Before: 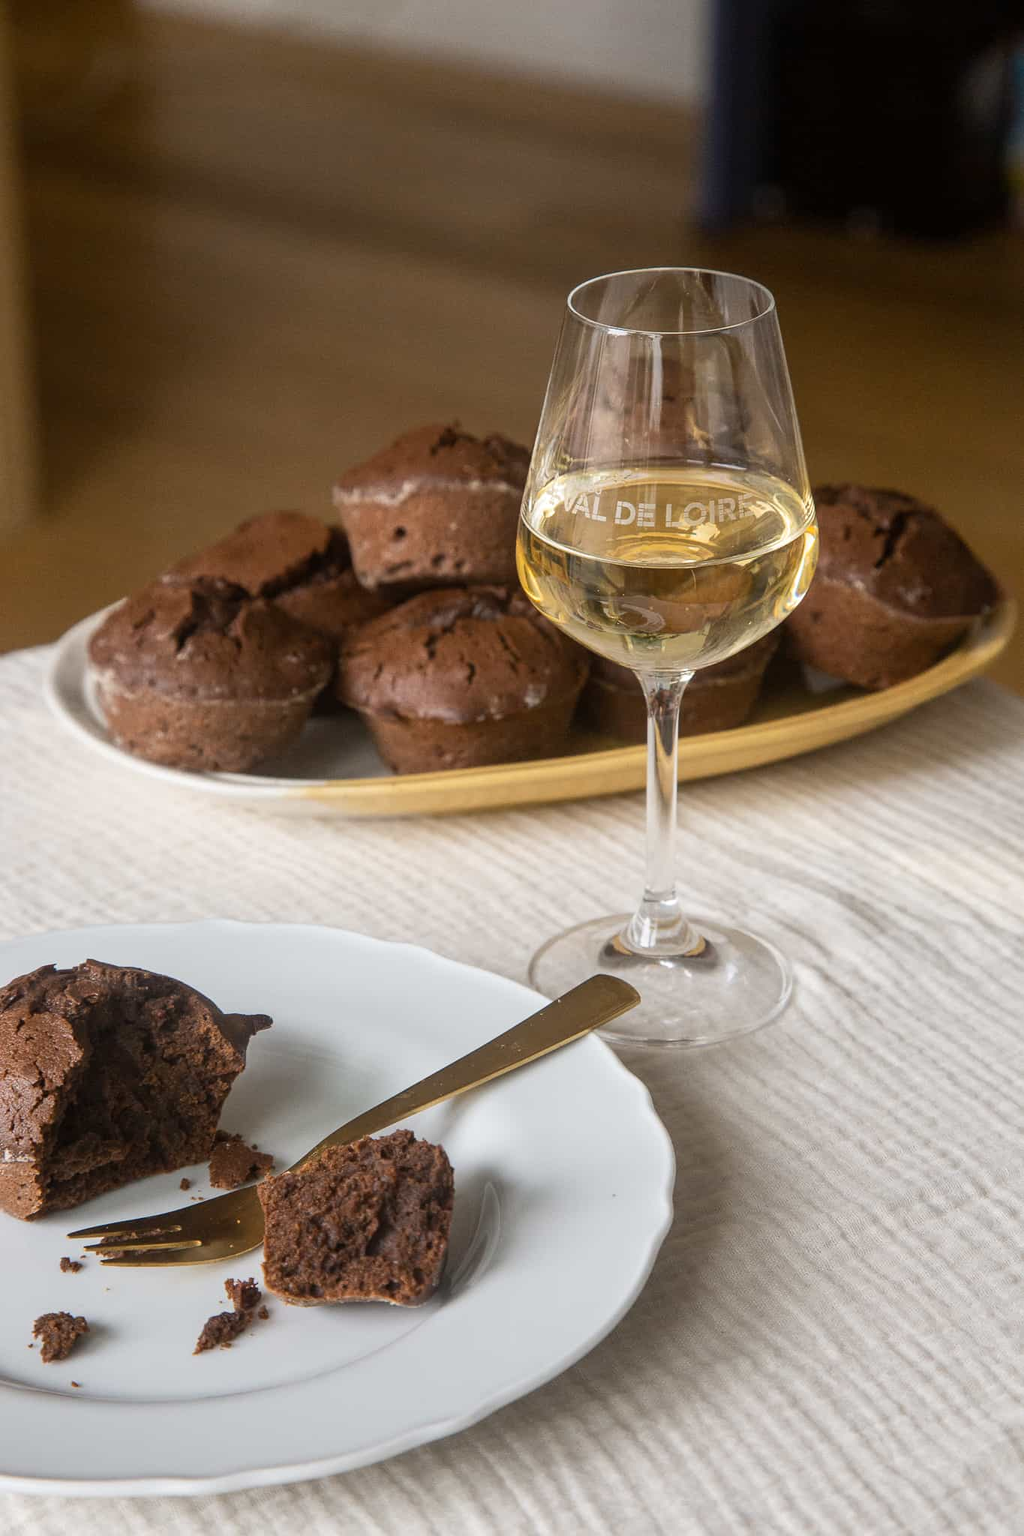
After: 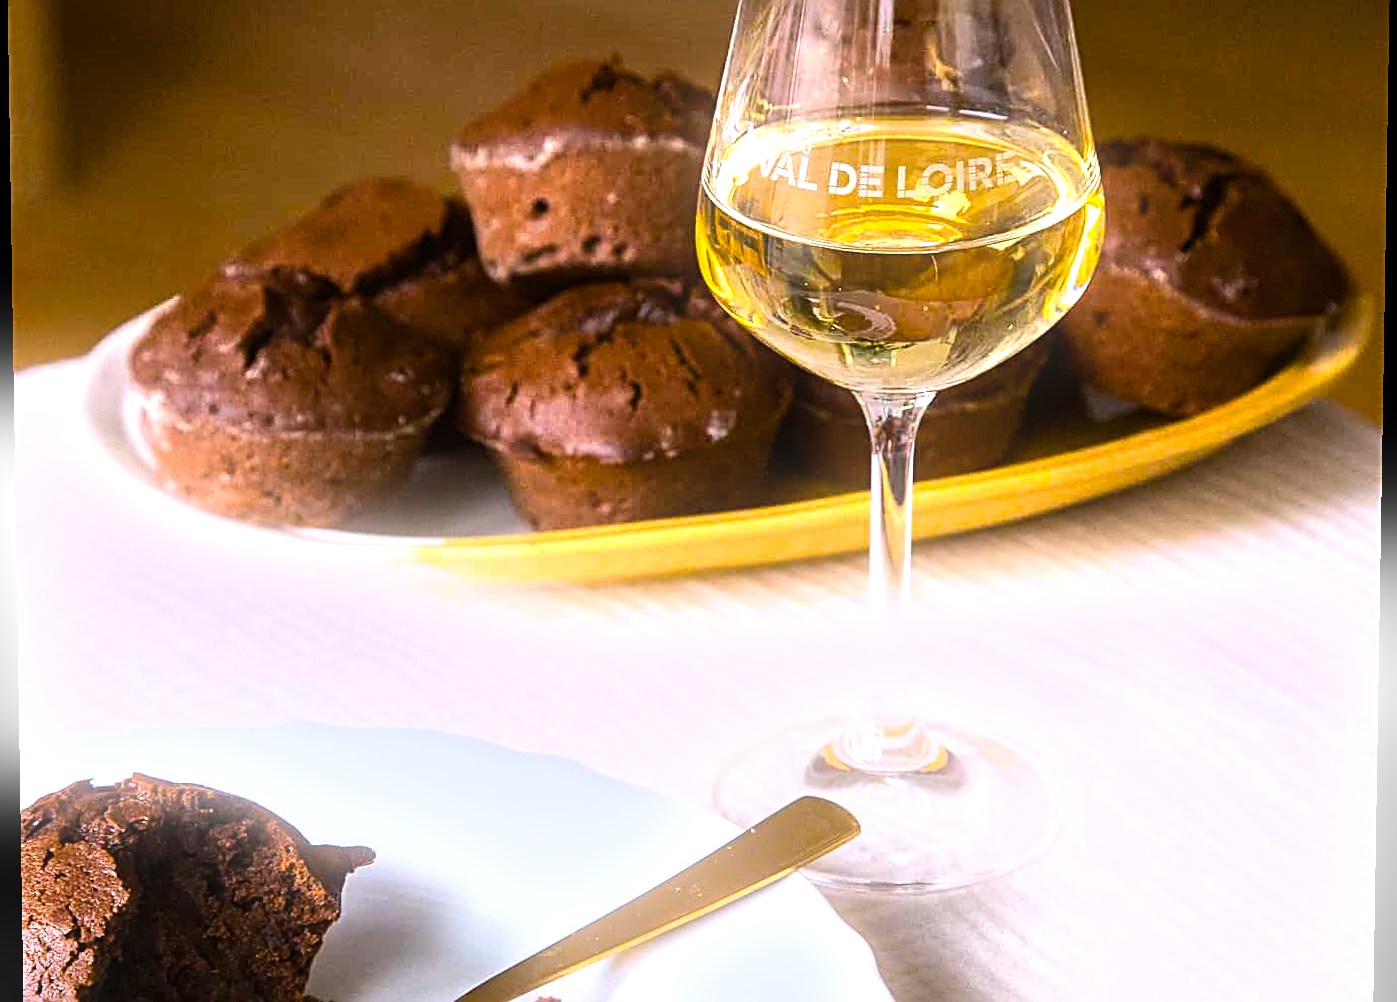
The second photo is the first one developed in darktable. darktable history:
rotate and perspective: lens shift (vertical) 0.048, lens shift (horizontal) -0.024, automatic cropping off
color balance rgb: linear chroma grading › global chroma 50%, perceptual saturation grading › global saturation 2.34%, global vibrance 6.64%, contrast 12.71%, saturation formula JzAzBz (2021)
exposure: exposure 0.3 EV, compensate highlight preservation false
white balance: red 1.004, blue 1.096
tone equalizer: -8 EV -0.417 EV, -7 EV -0.389 EV, -6 EV -0.333 EV, -5 EV -0.222 EV, -3 EV 0.222 EV, -2 EV 0.333 EV, -1 EV 0.389 EV, +0 EV 0.417 EV, edges refinement/feathering 500, mask exposure compensation -1.57 EV, preserve details no
crop and rotate: top 26.056%, bottom 25.543%
bloom: size 9%, threshold 100%, strength 7%
sharpen: radius 2.531, amount 0.628
